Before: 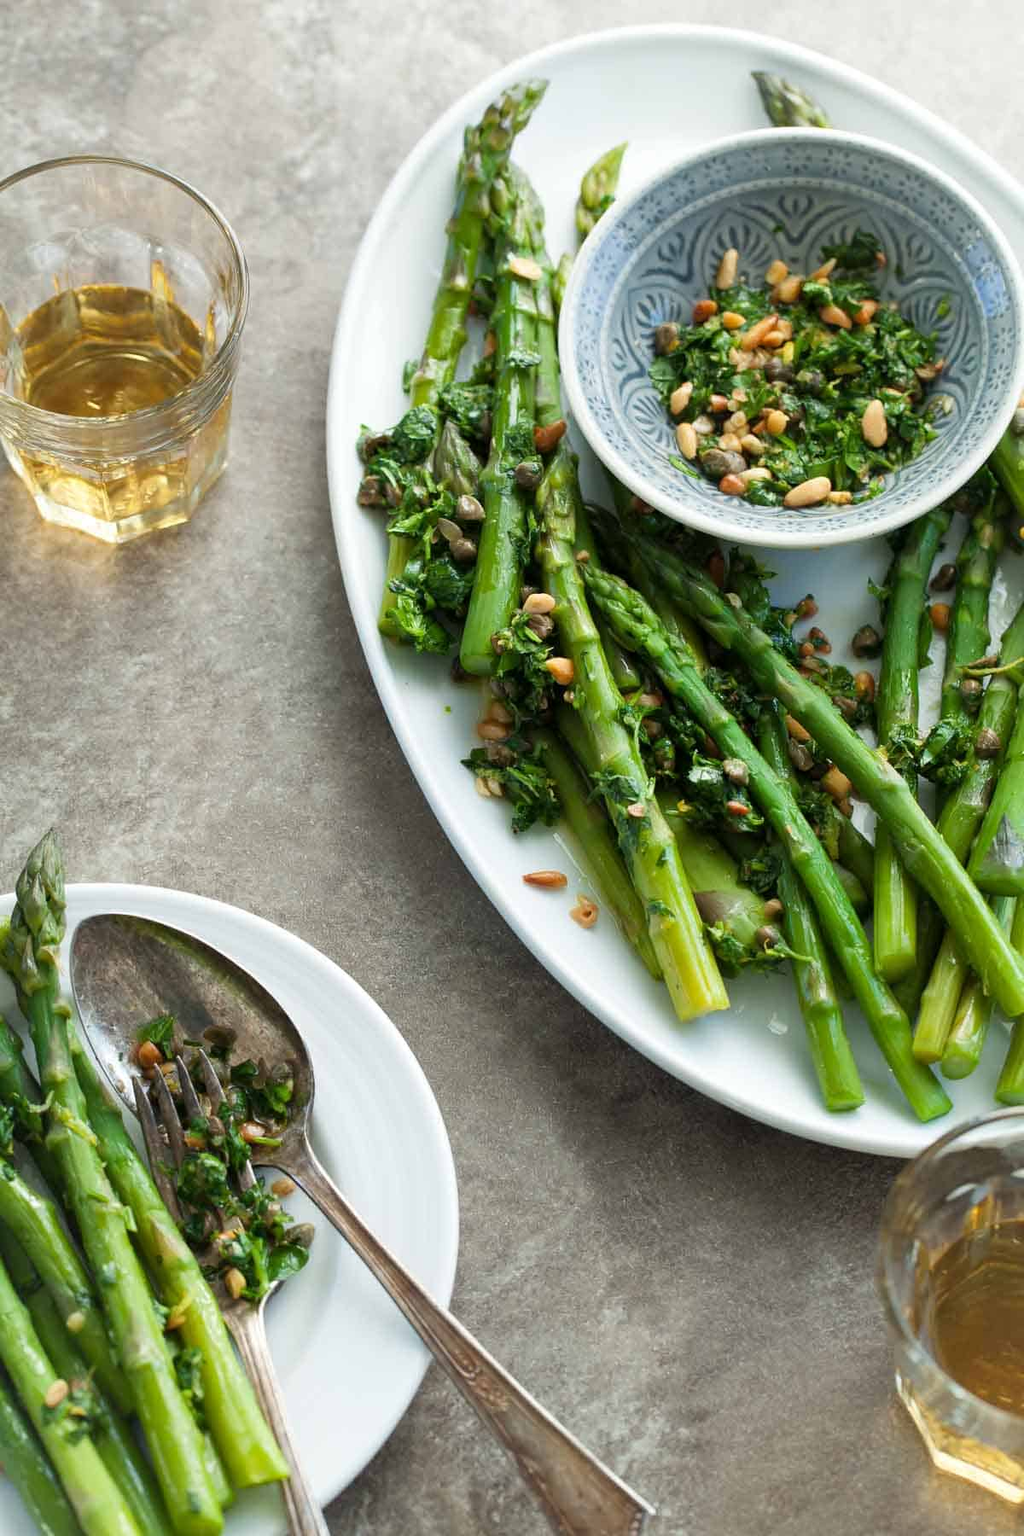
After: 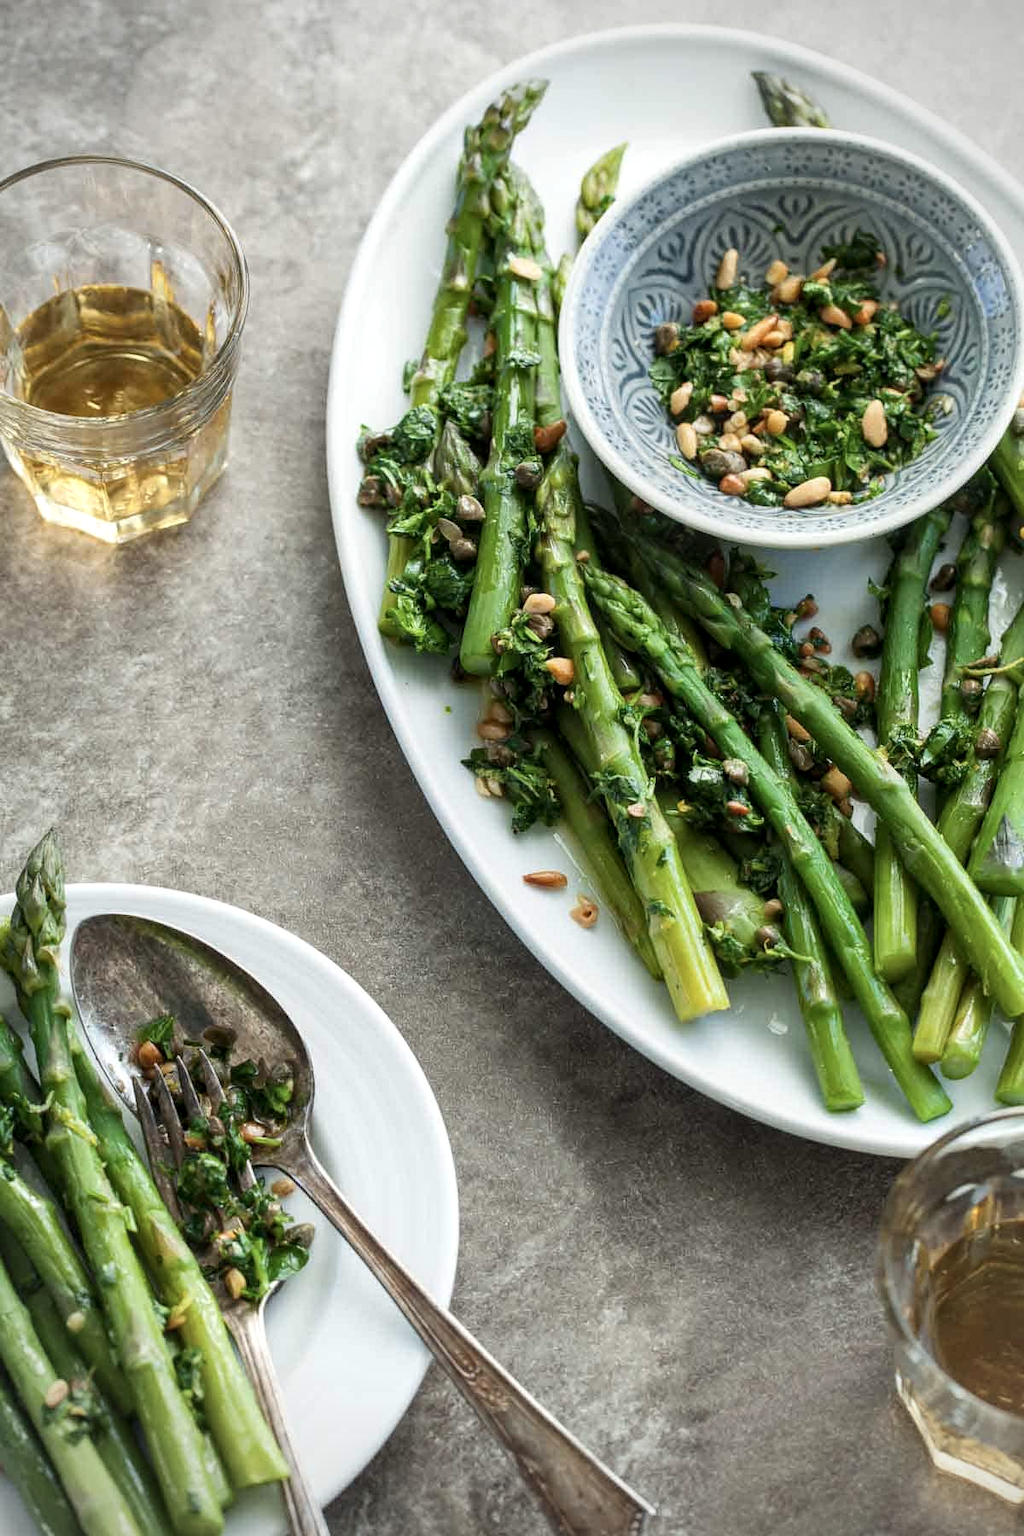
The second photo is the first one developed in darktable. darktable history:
local contrast: on, module defaults
contrast brightness saturation: contrast 0.106, saturation -0.165
haze removal: strength 0.006, distance 0.248, adaptive false
vignetting: on, module defaults
